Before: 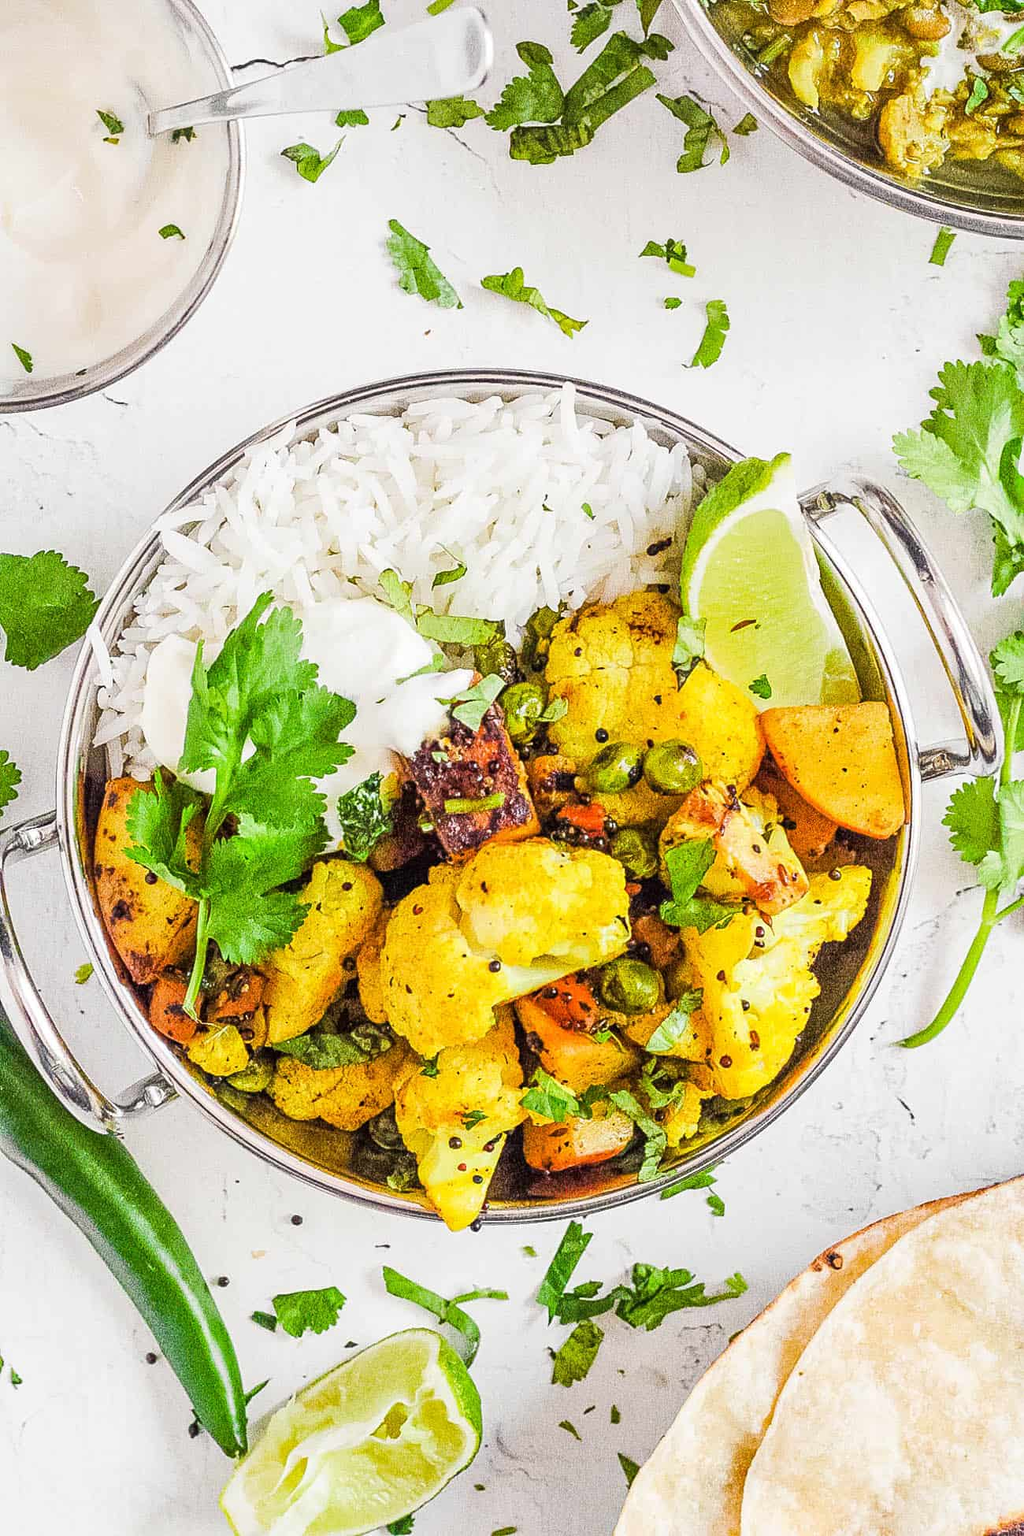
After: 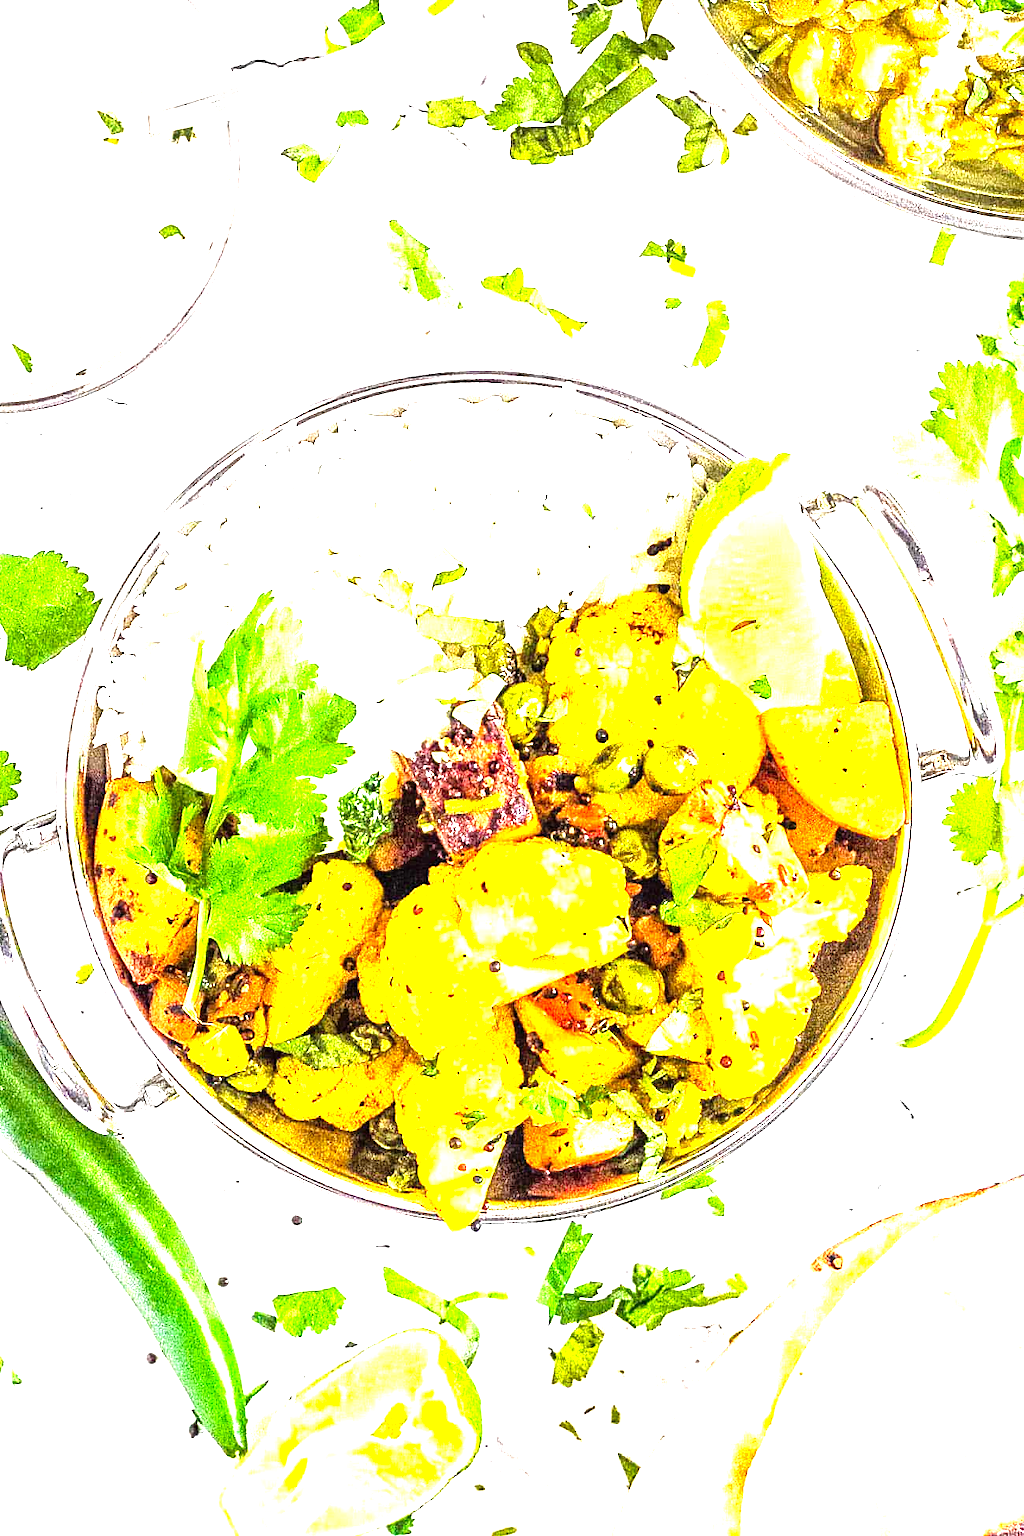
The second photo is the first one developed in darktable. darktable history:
levels: levels [0, 0.281, 0.562]
exposure: exposure -0.157 EV, compensate highlight preservation false
